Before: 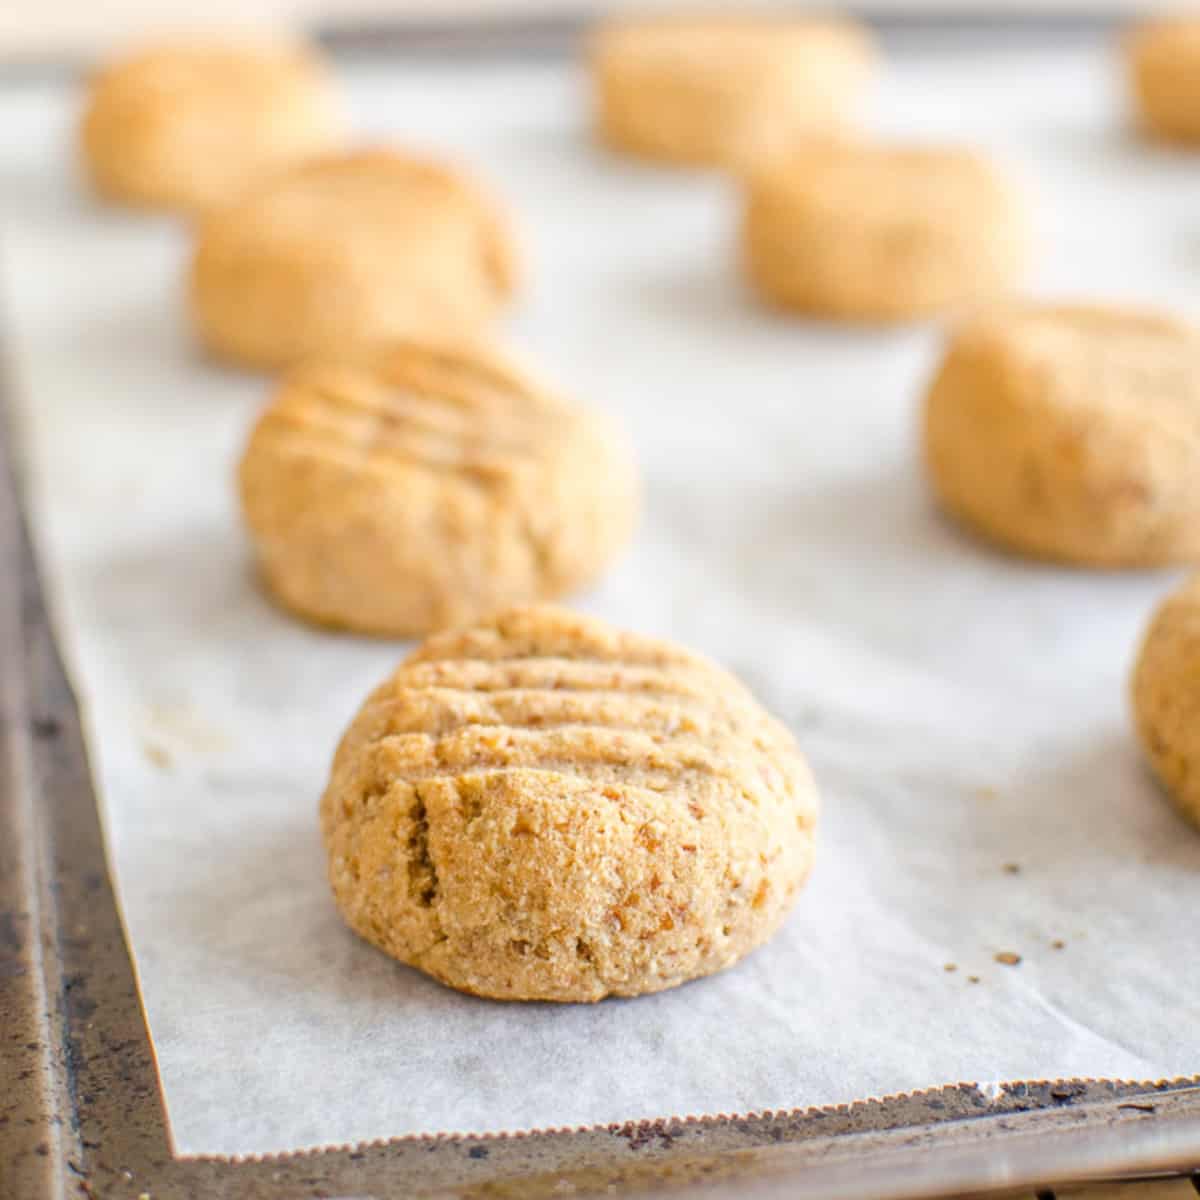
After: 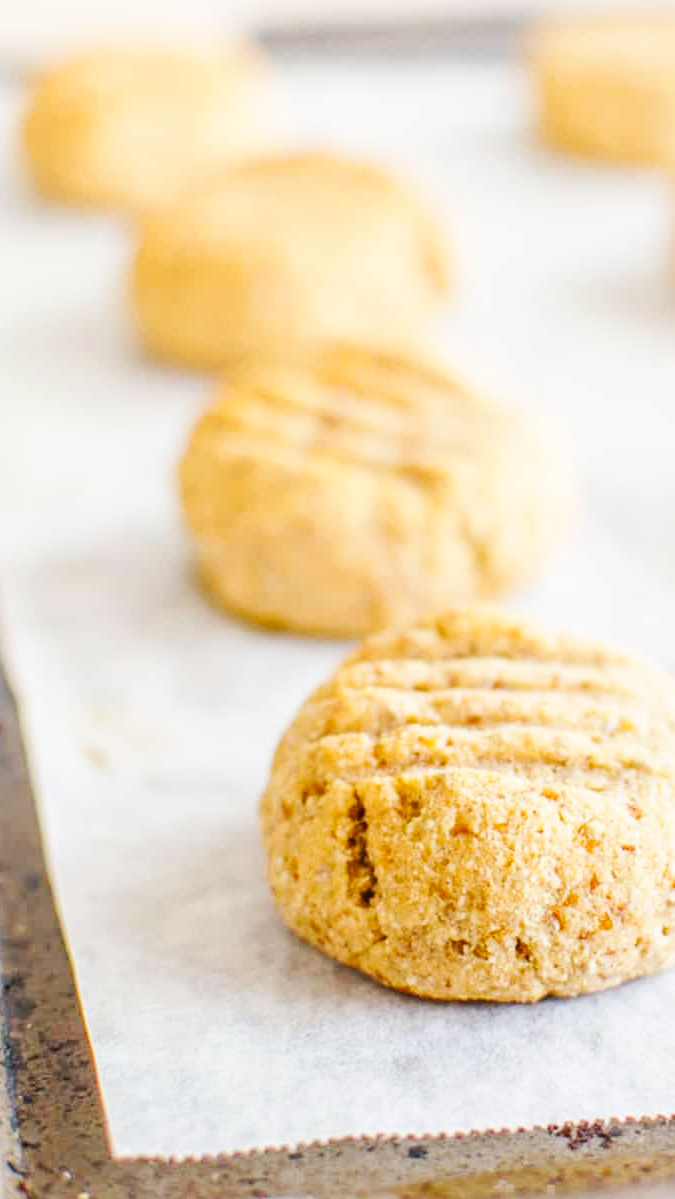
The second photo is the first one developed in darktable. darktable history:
base curve: curves: ch0 [(0, 0) (0.032, 0.025) (0.121, 0.166) (0.206, 0.329) (0.605, 0.79) (1, 1)], preserve colors none
crop: left 5.114%, right 38.589%
